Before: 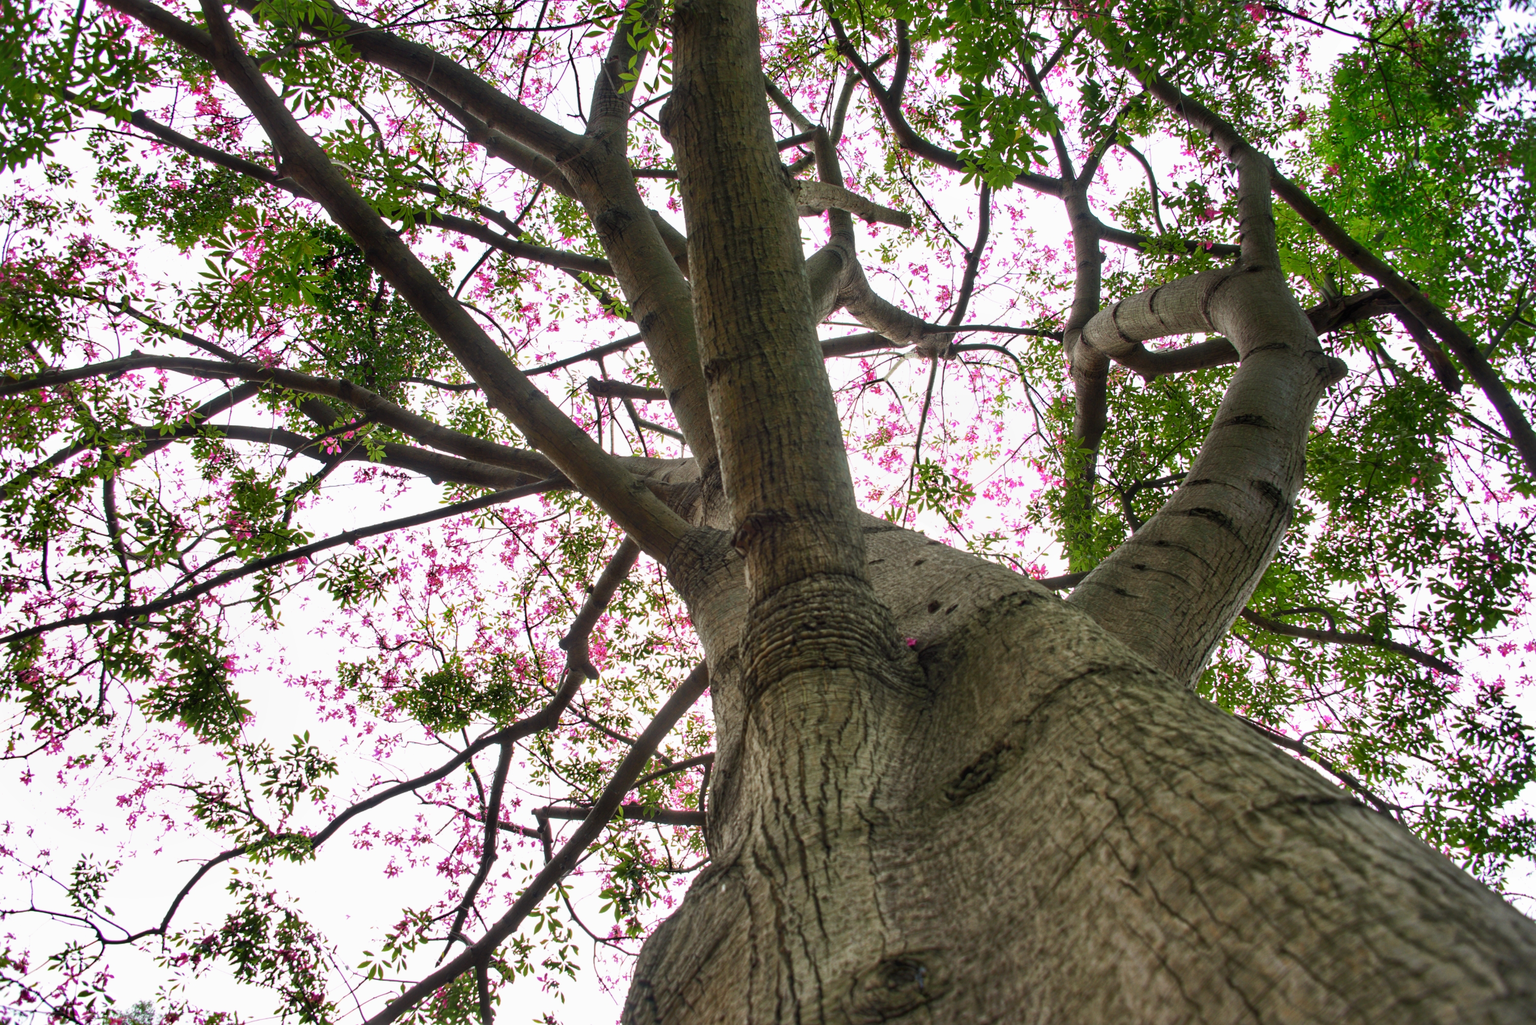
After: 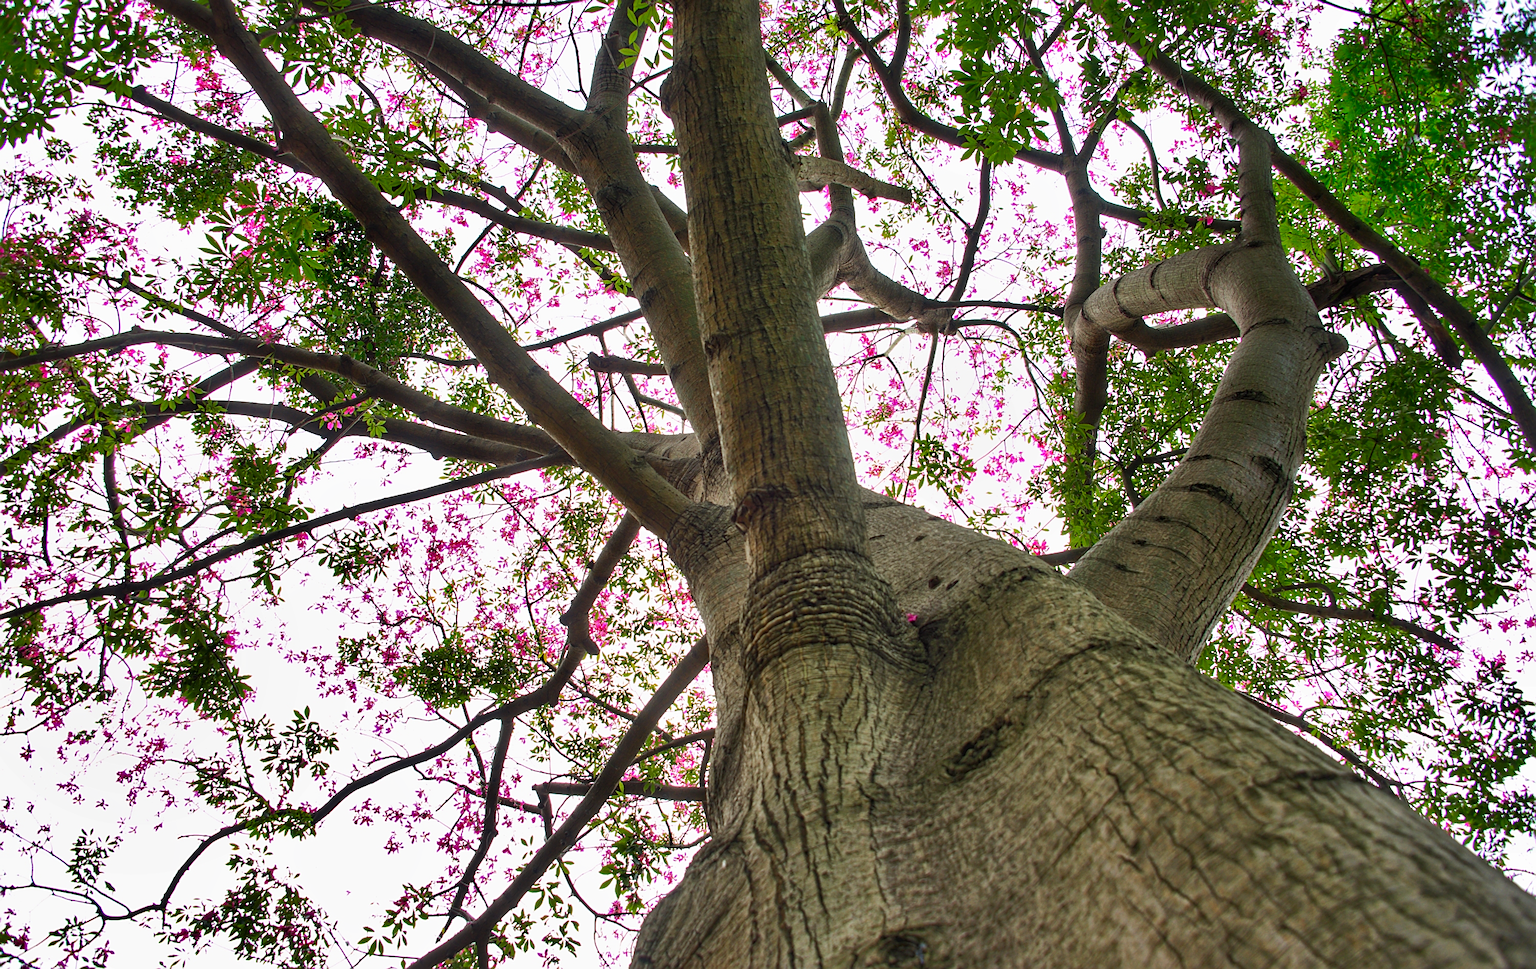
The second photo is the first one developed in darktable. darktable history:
crop and rotate: top 2.479%, bottom 3.018%
sharpen: amount 0.478
color contrast: green-magenta contrast 1.2, blue-yellow contrast 1.2
shadows and highlights: soften with gaussian
